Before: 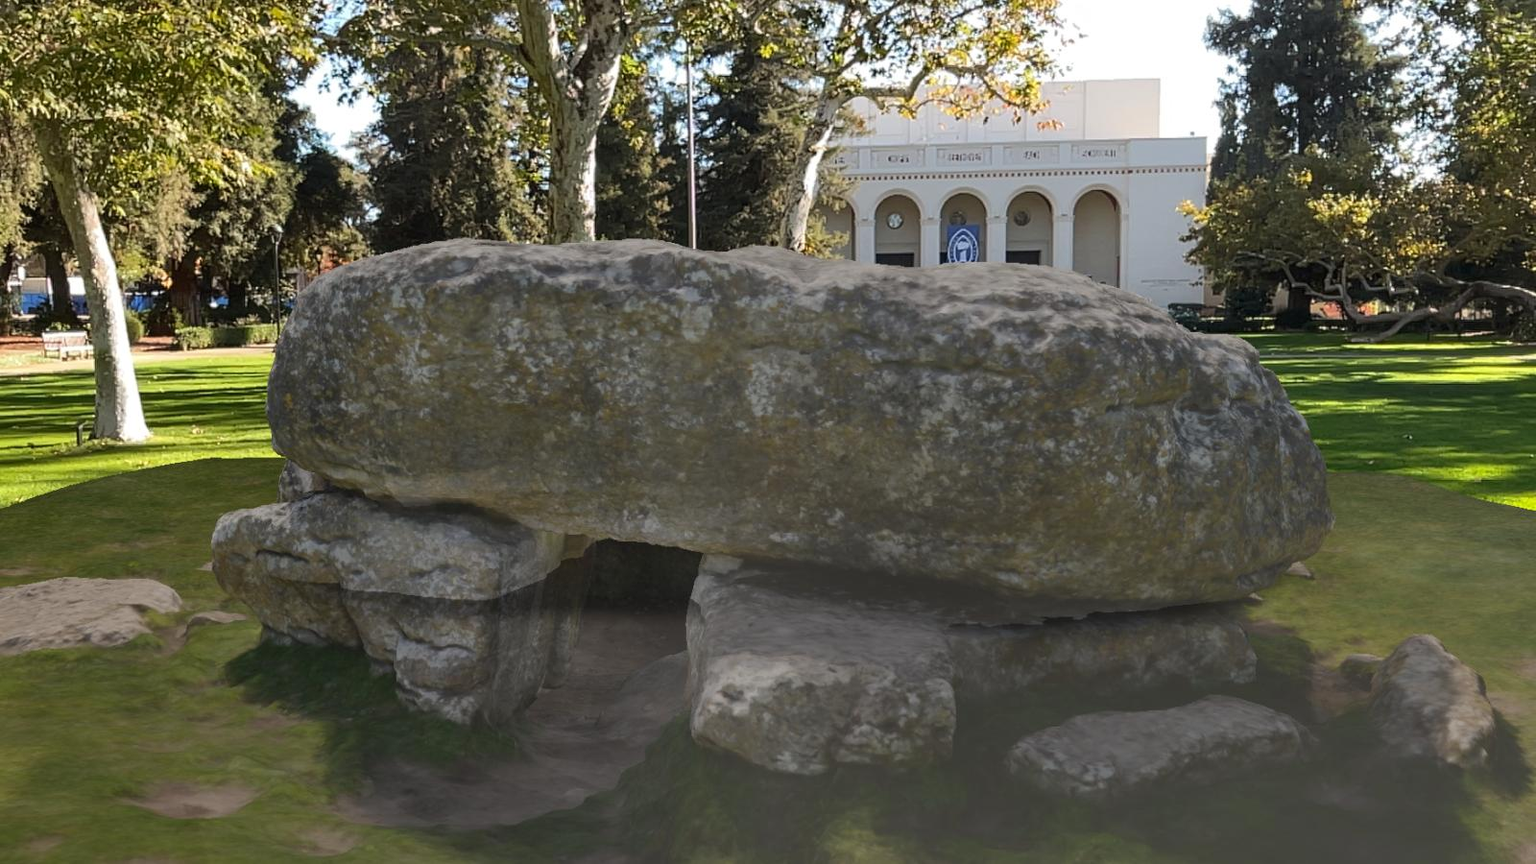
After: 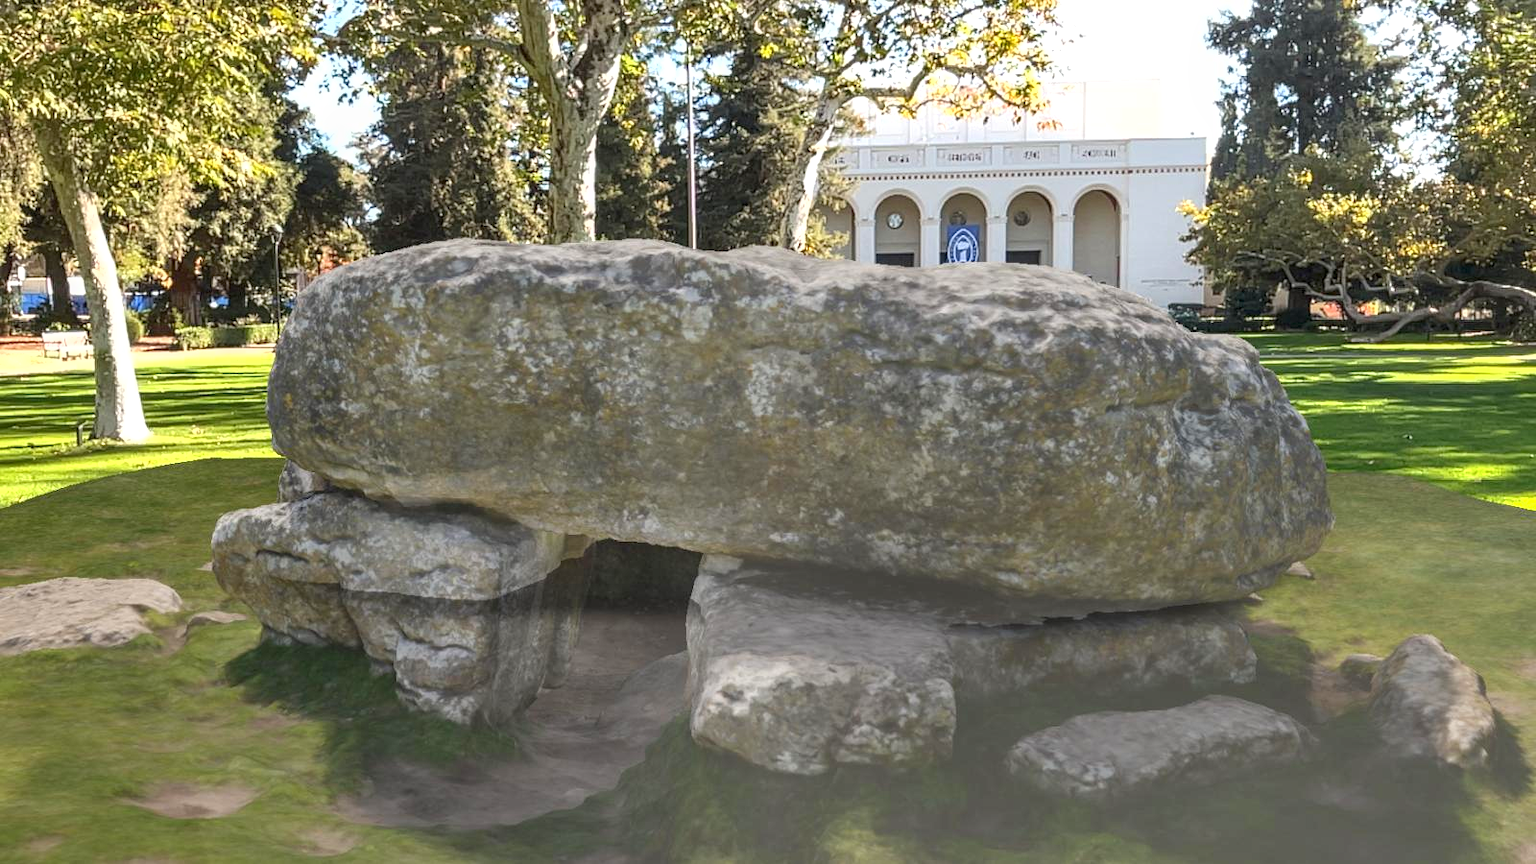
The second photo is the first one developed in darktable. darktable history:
local contrast: on, module defaults
exposure: exposure 0.95 EV, compensate highlight preservation false
color balance rgb: contrast -10%
shadows and highlights: shadows 29.32, highlights -29.32, low approximation 0.01, soften with gaussian
